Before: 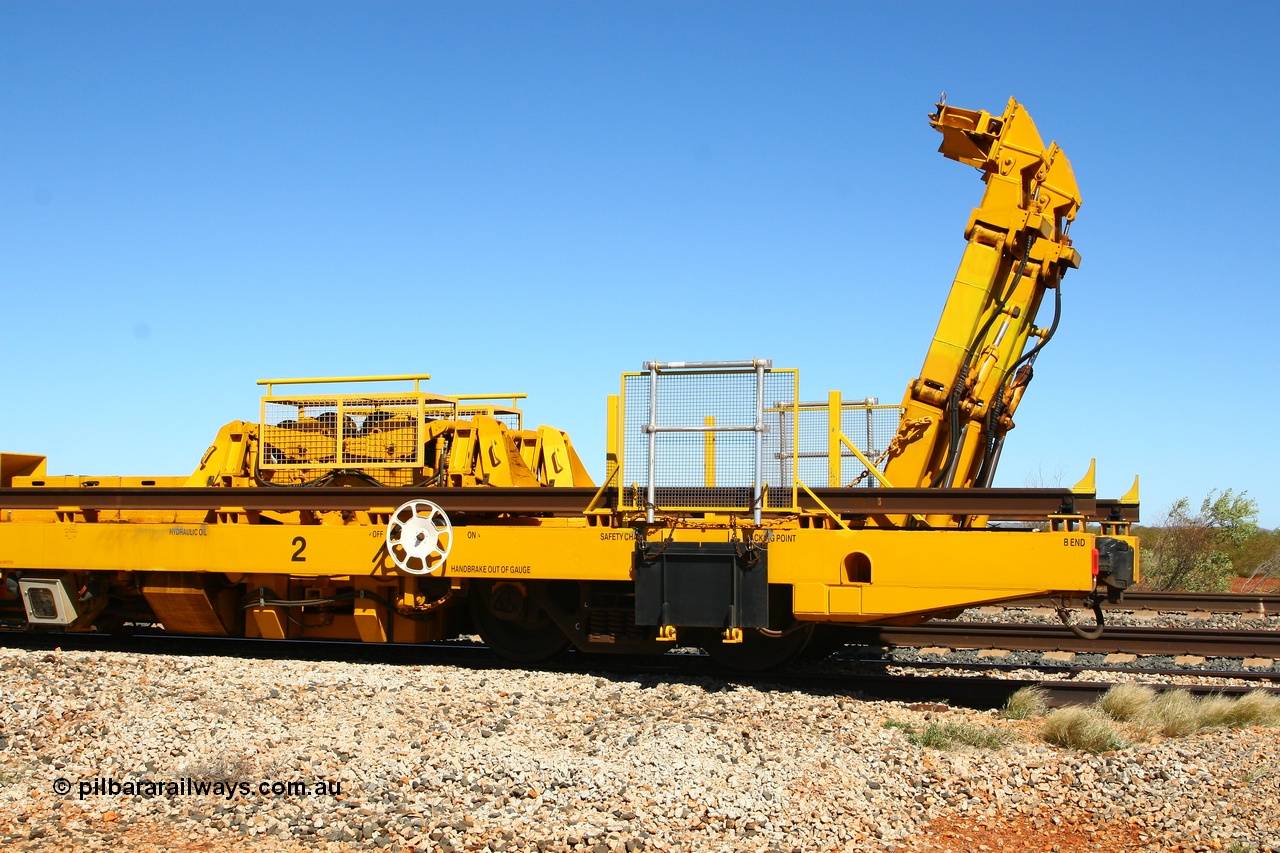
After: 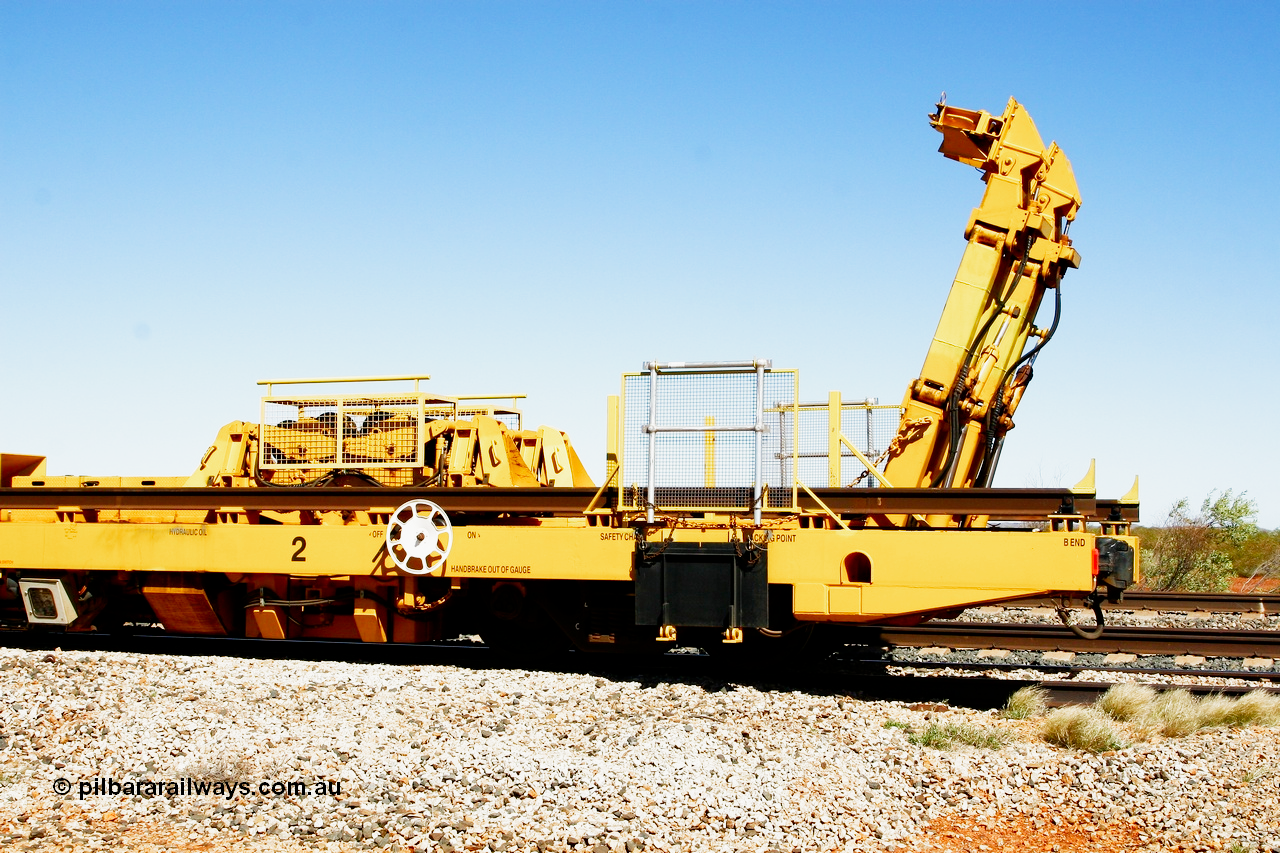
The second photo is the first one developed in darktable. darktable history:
filmic rgb: middle gray luminance 12.87%, black relative exposure -10.14 EV, white relative exposure 3.47 EV, target black luminance 0%, hardness 5.79, latitude 45.1%, contrast 1.217, highlights saturation mix 3.52%, shadows ↔ highlights balance 27.65%, preserve chrominance no, color science v3 (2019), use custom middle-gray values true, iterations of high-quality reconstruction 0
